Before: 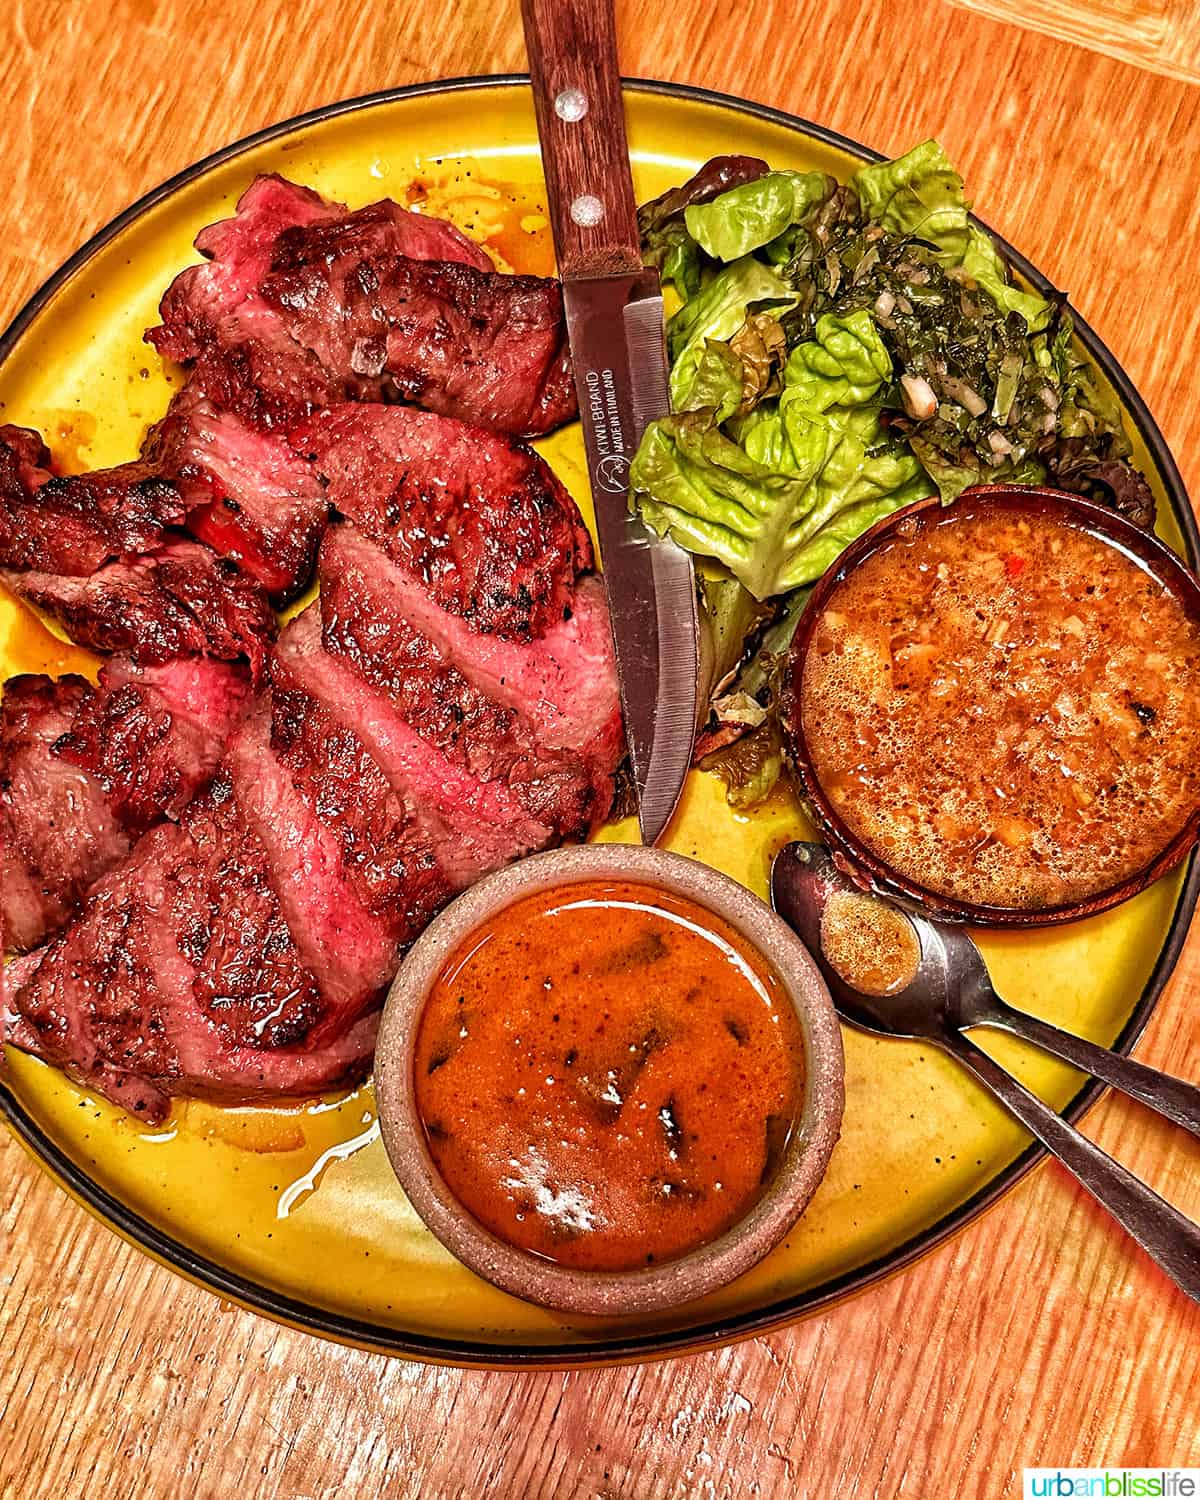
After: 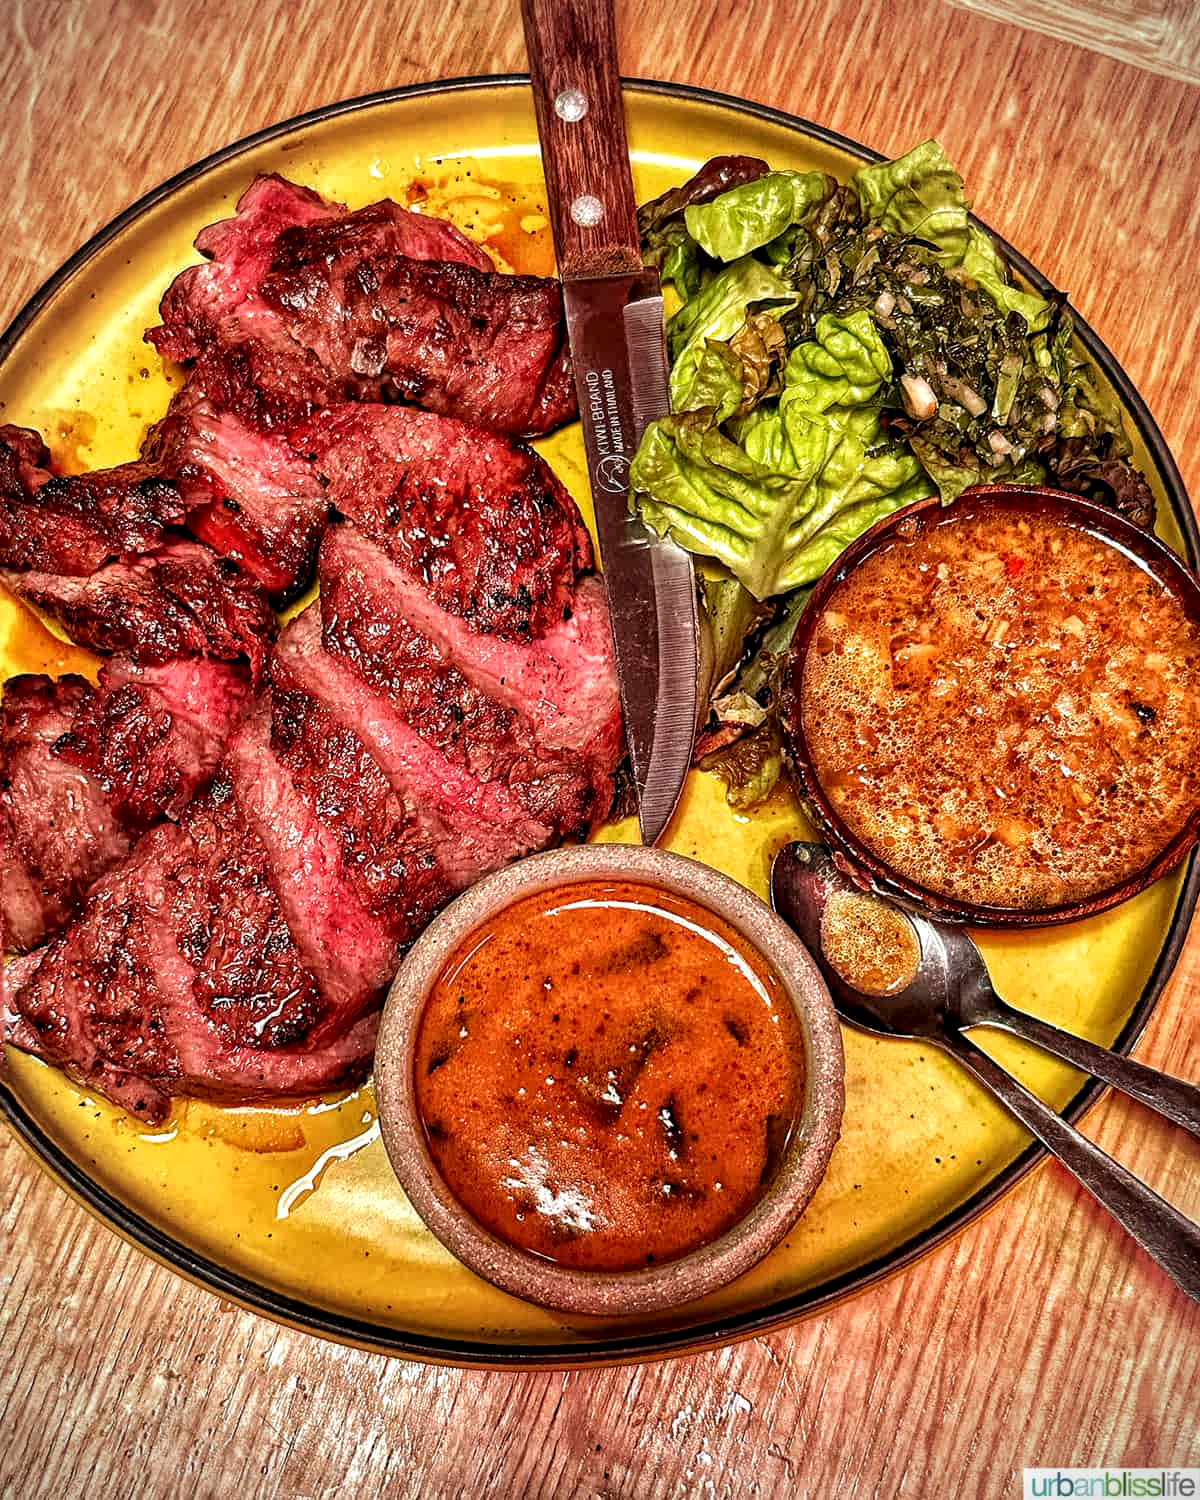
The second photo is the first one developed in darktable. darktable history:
vignetting: unbound false
local contrast: highlights 103%, shadows 99%, detail 201%, midtone range 0.2
